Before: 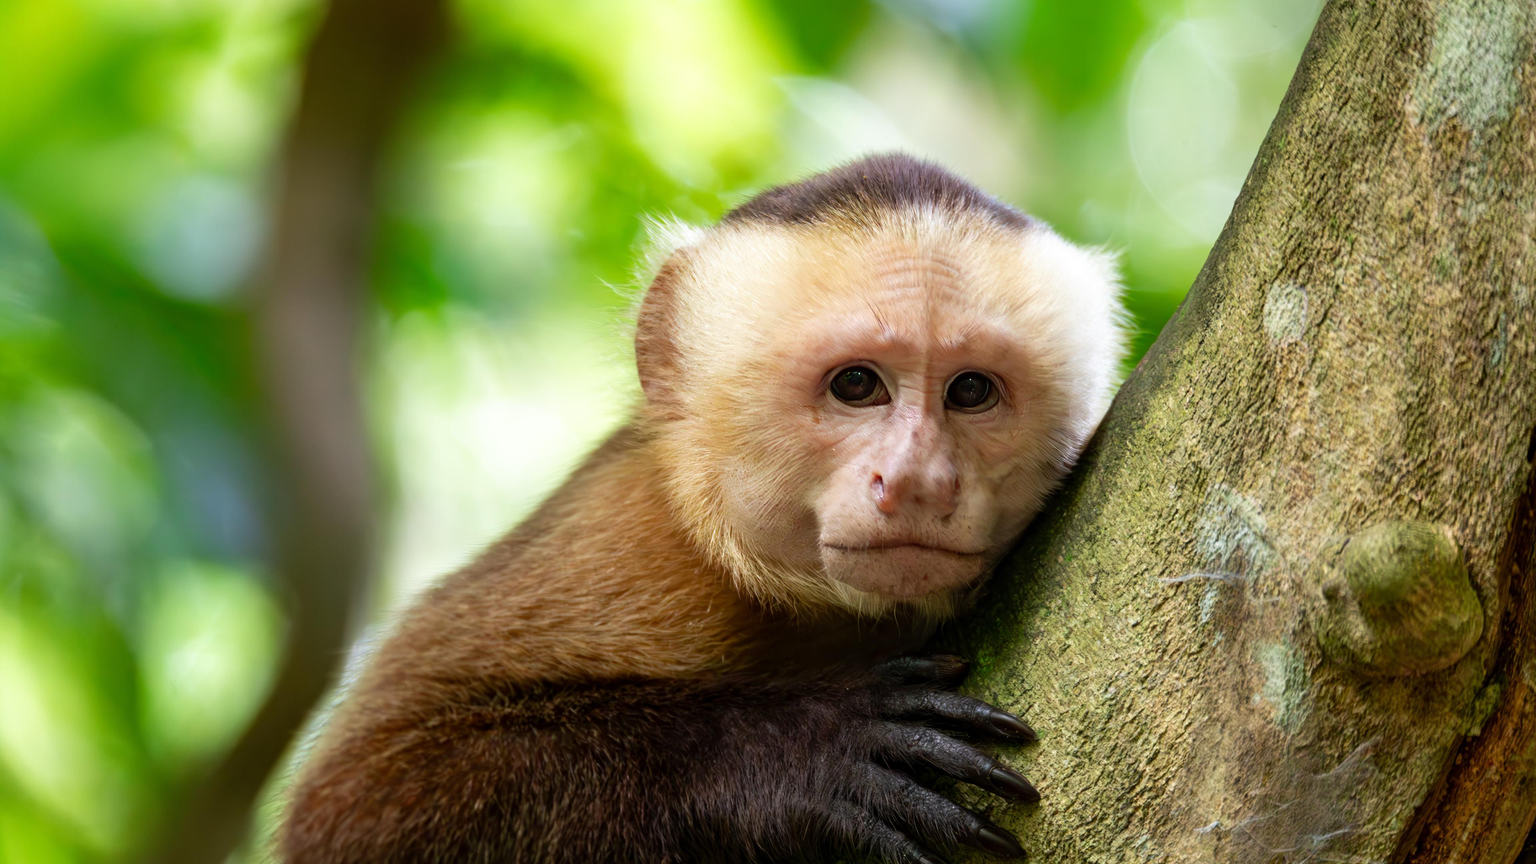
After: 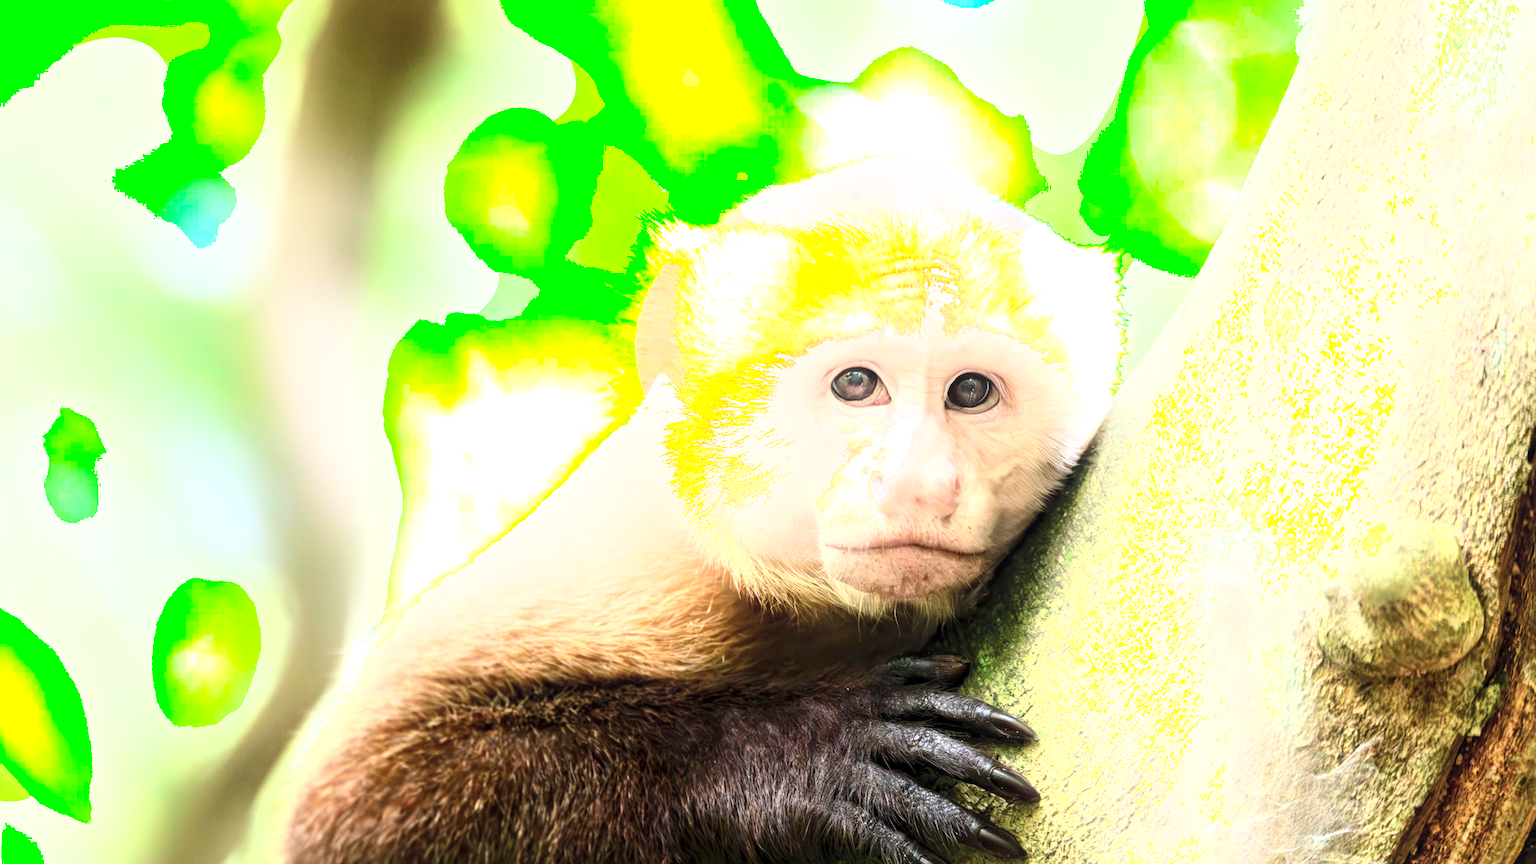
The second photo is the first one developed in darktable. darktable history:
exposure: black level correction 0, exposure 1.2 EV, compensate highlight preservation false
shadows and highlights: shadows -55.38, highlights 86.5, soften with gaussian
contrast brightness saturation: contrast 0.376, brightness 0.52
local contrast: mode bilateral grid, contrast 20, coarseness 51, detail 149%, midtone range 0.2
